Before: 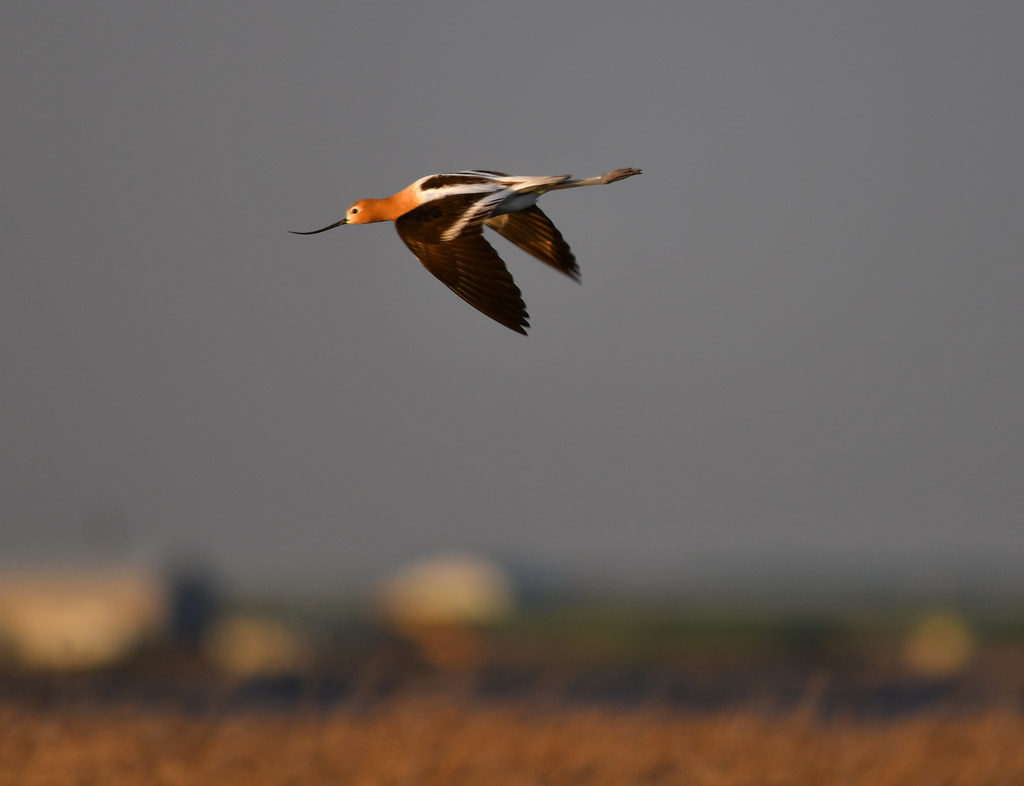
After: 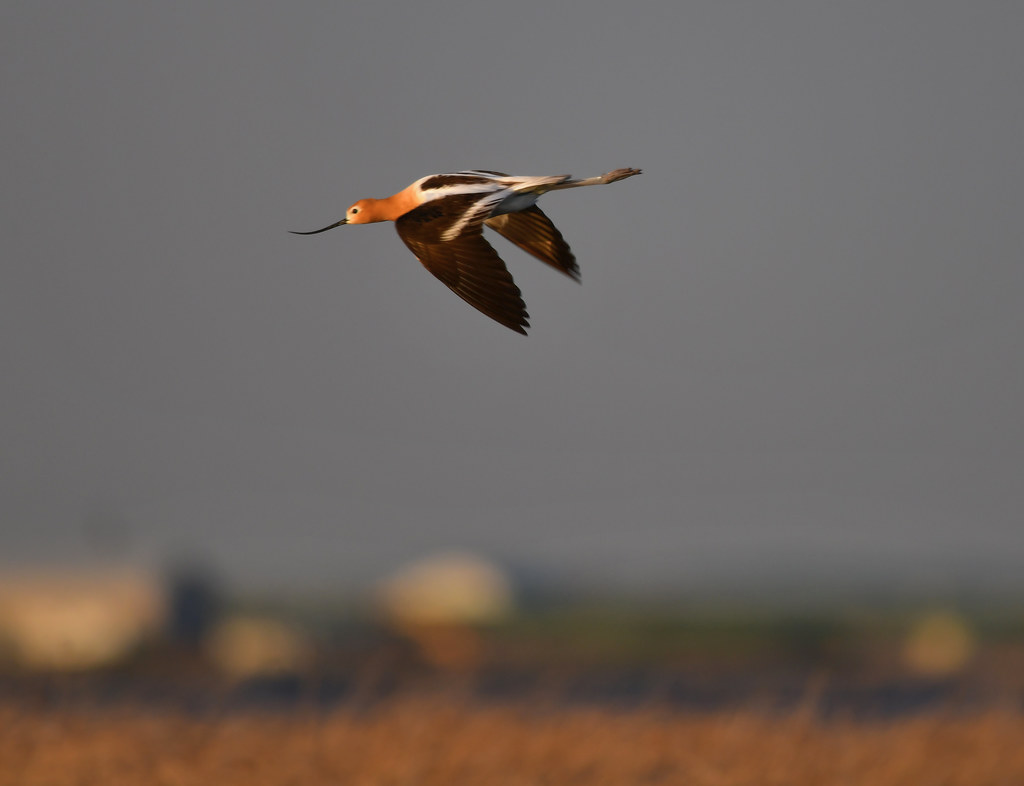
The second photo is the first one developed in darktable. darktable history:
shadows and highlights: on, module defaults
color balance rgb: linear chroma grading › shadows -3%, linear chroma grading › highlights -4%
